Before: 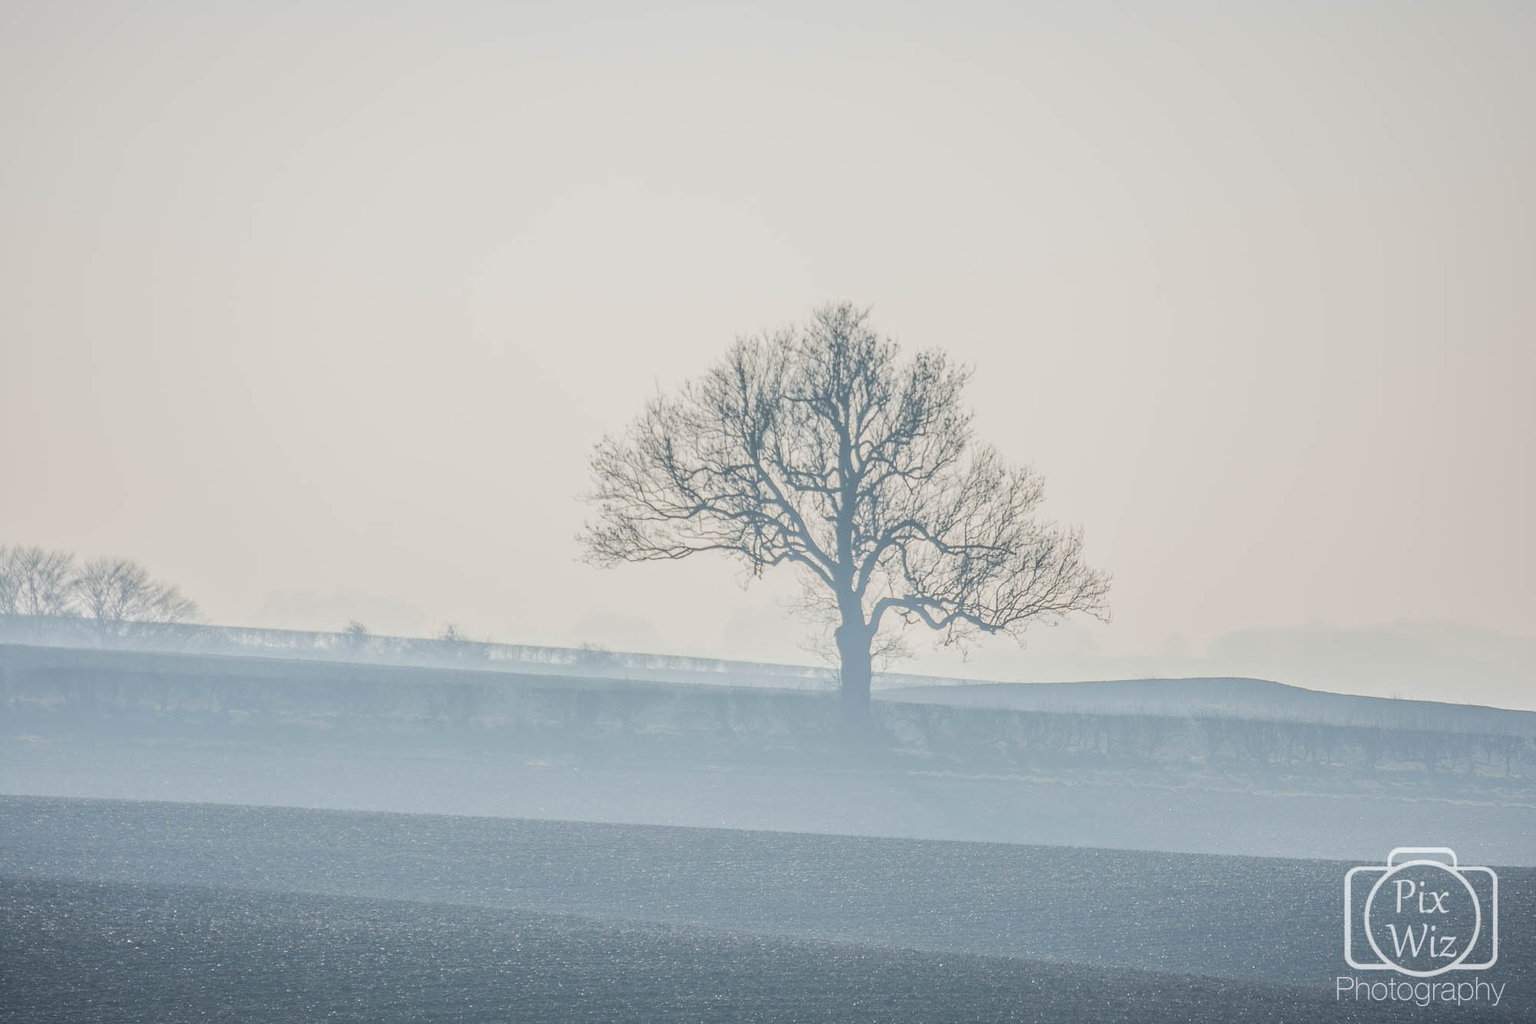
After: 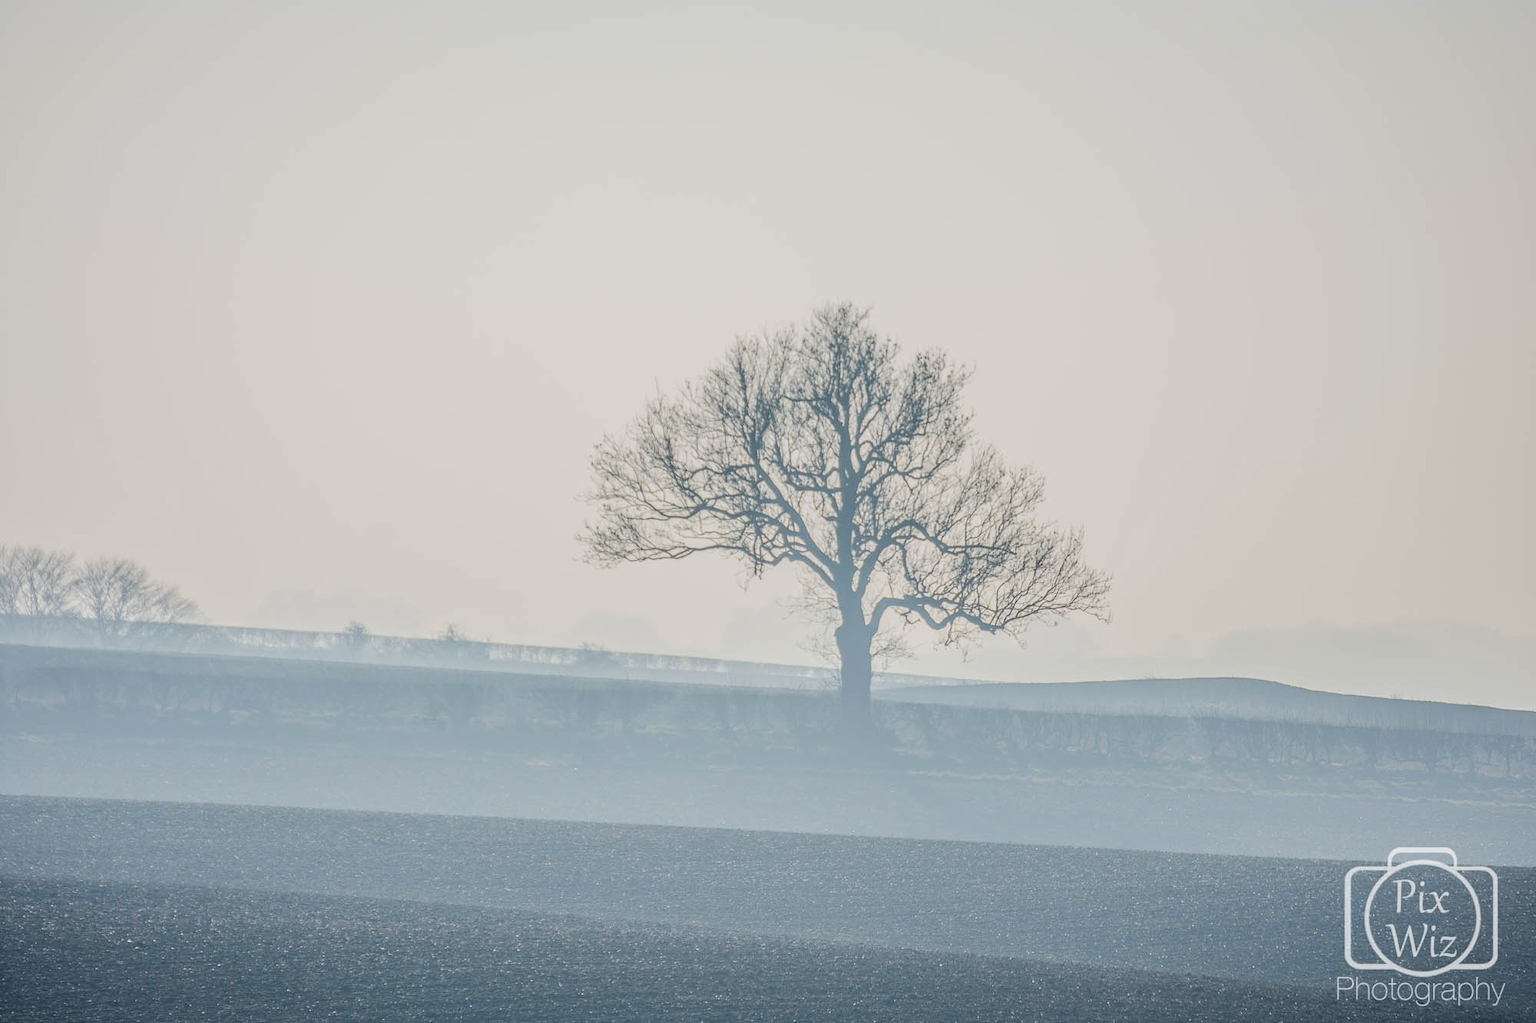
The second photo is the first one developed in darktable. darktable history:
tone curve: curves: ch0 [(0, 0) (0.068, 0.012) (0.183, 0.089) (0.341, 0.283) (0.547, 0.532) (0.828, 0.815) (1, 0.983)]; ch1 [(0, 0) (0.23, 0.166) (0.34, 0.308) (0.371, 0.337) (0.429, 0.411) (0.477, 0.462) (0.499, 0.5) (0.529, 0.537) (0.559, 0.582) (0.743, 0.798) (1, 1)]; ch2 [(0, 0) (0.431, 0.414) (0.498, 0.503) (0.524, 0.528) (0.568, 0.546) (0.6, 0.597) (0.634, 0.645) (0.728, 0.742) (1, 1)], preserve colors none
